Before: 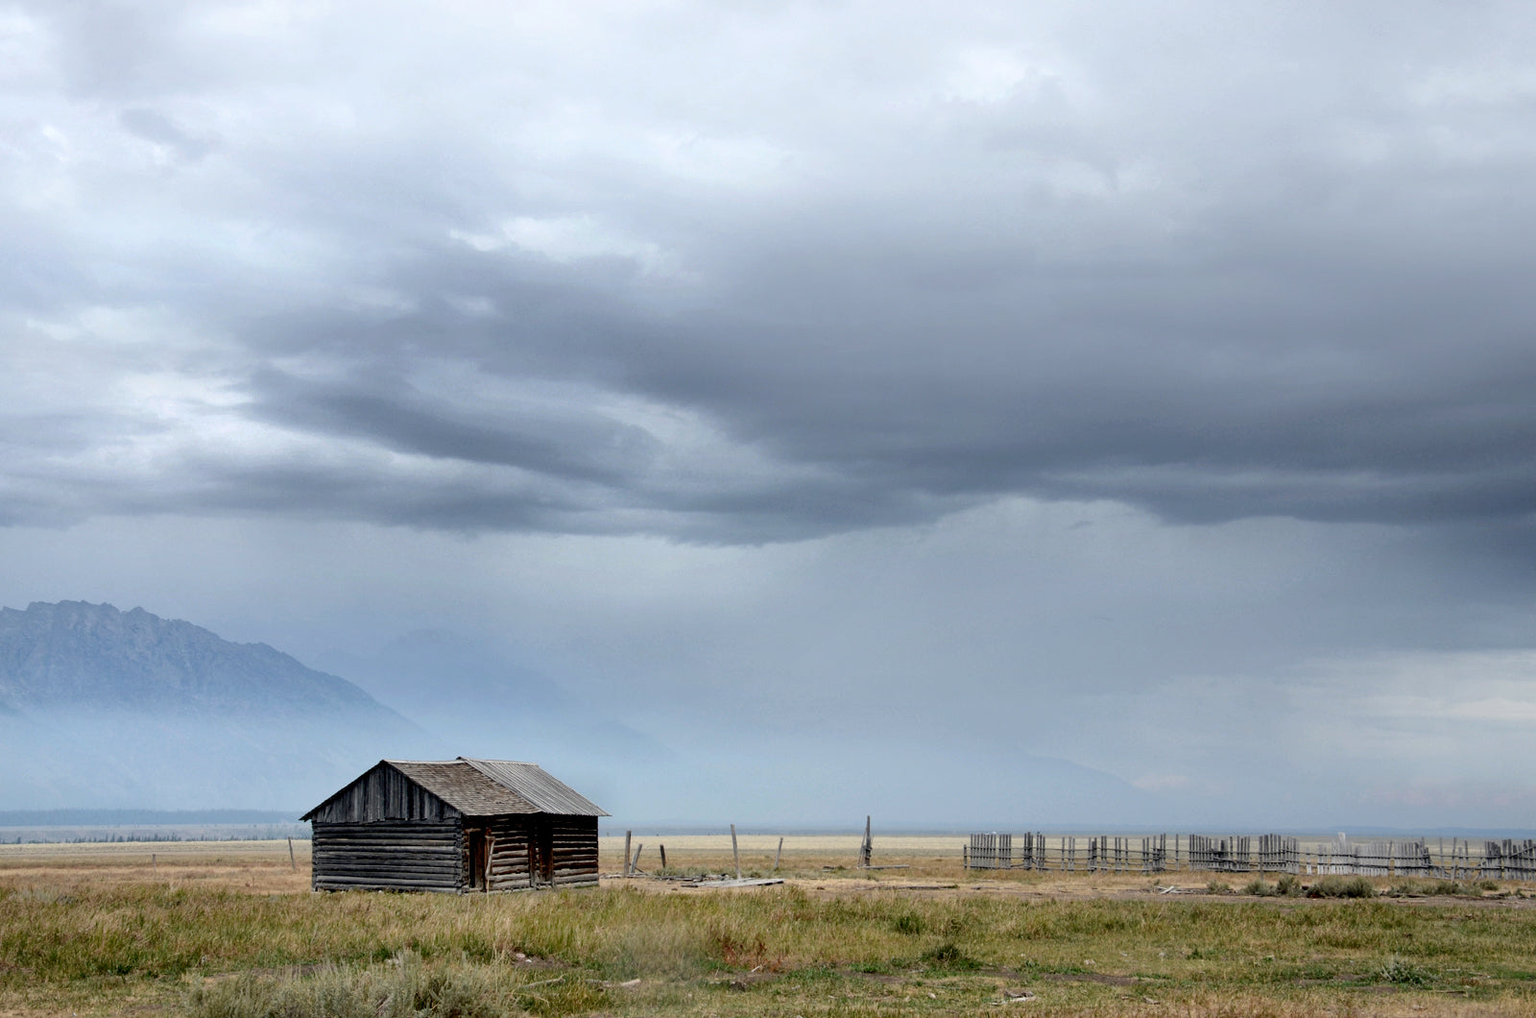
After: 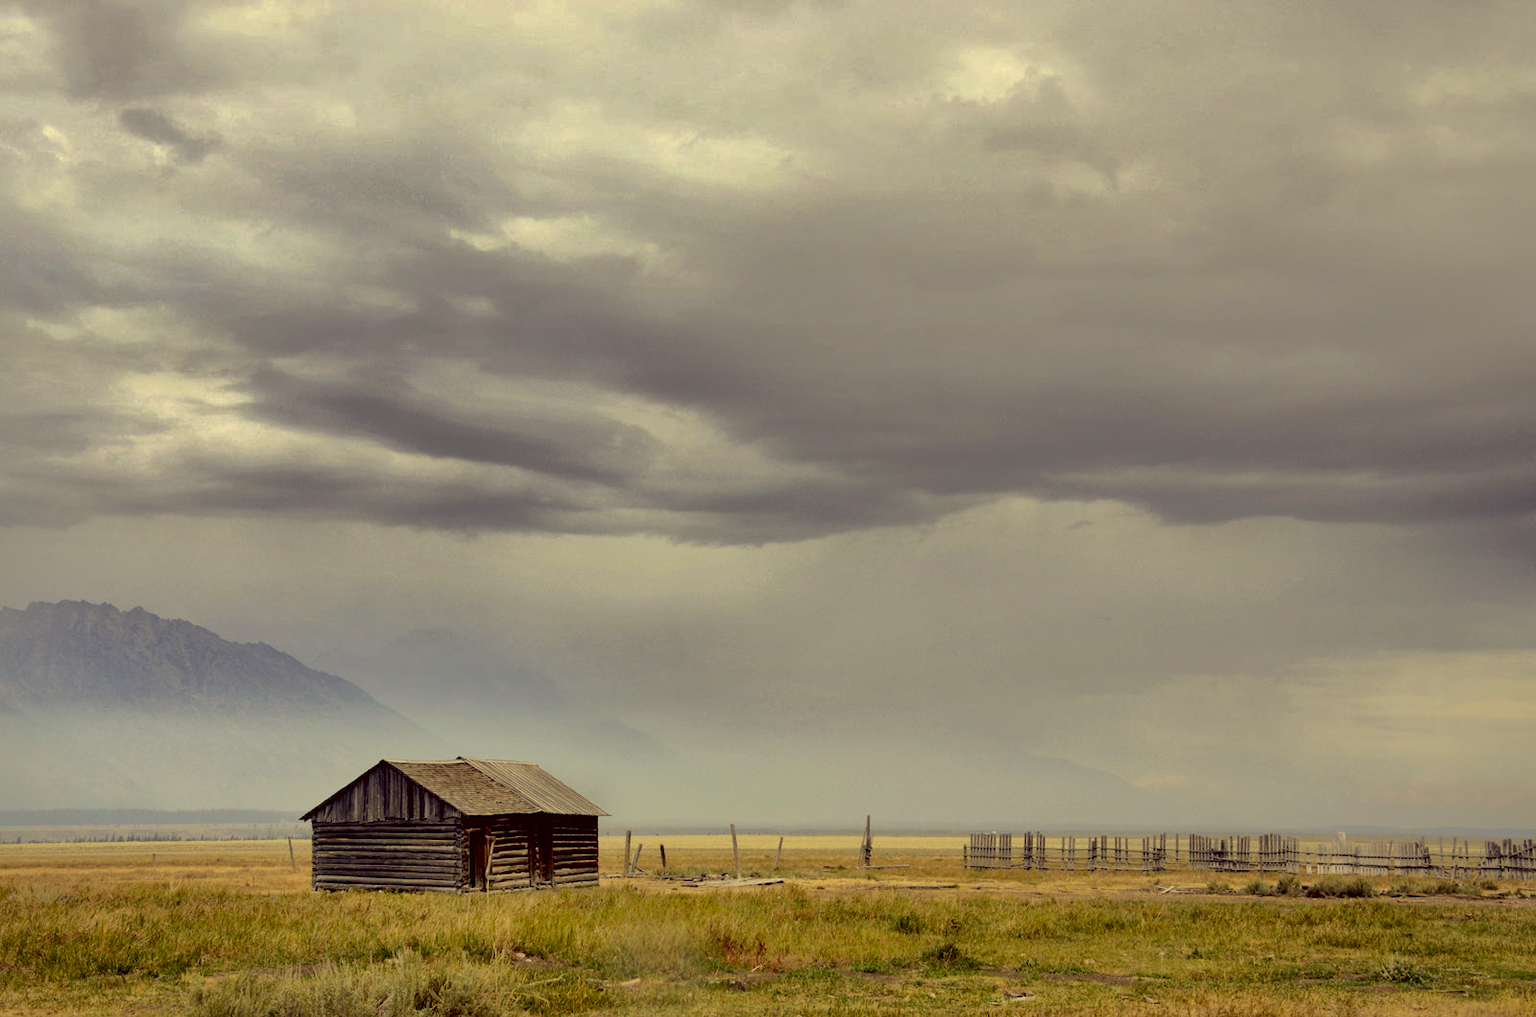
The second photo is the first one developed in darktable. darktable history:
shadows and highlights: shadows -19.91, highlights -73.15
color correction: highlights a* -0.482, highlights b* 40, shadows a* 9.8, shadows b* -0.161
